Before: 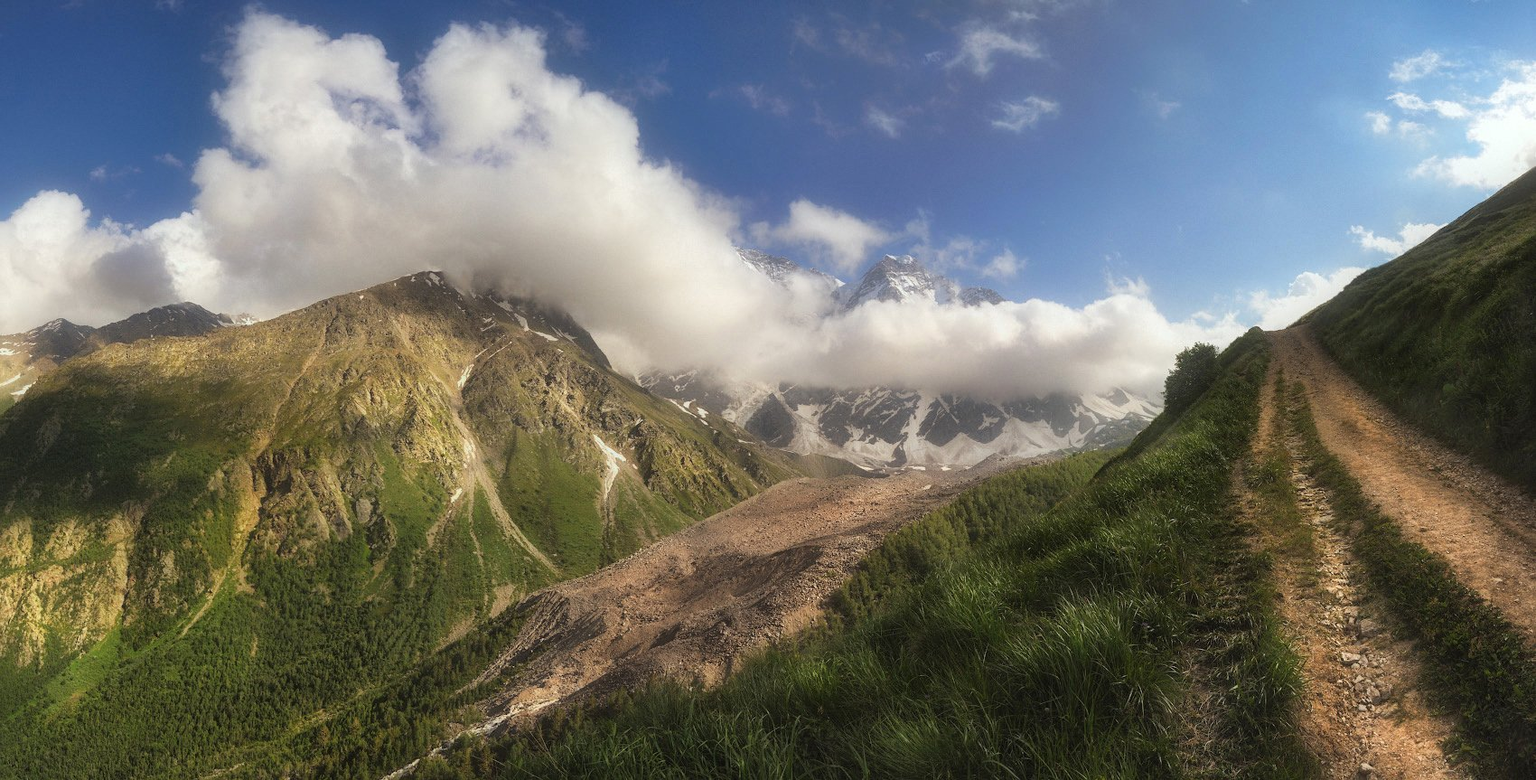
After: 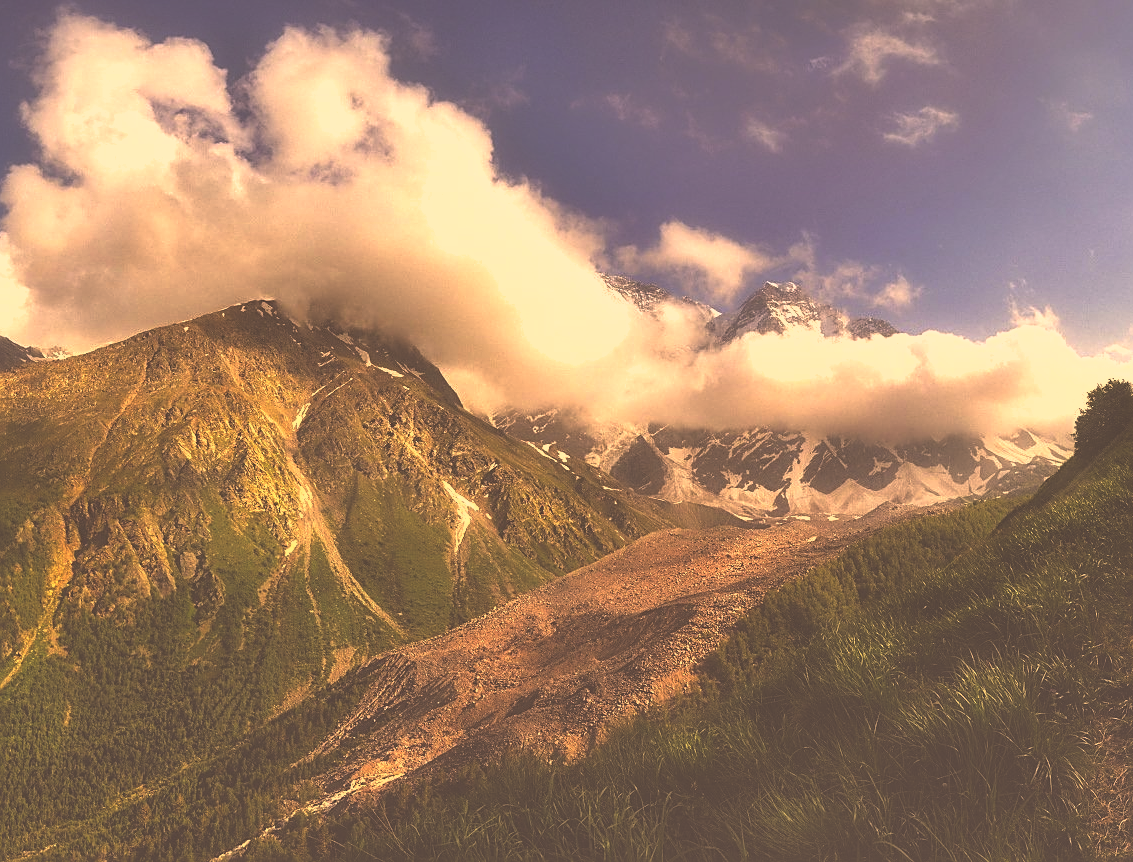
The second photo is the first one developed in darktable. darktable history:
exposure: black level correction -0.071, exposure 0.5 EV, compensate highlight preservation false
sharpen: on, module defaults
crop and rotate: left 12.673%, right 20.66%
contrast brightness saturation: contrast 0.03, brightness -0.04
color correction: highlights a* 21.88, highlights b* 22.25
shadows and highlights: low approximation 0.01, soften with gaussian
rgb curve: curves: ch0 [(0, 0.186) (0.314, 0.284) (0.775, 0.708) (1, 1)], compensate middle gray true, preserve colors none
white balance: red 1.029, blue 0.92
